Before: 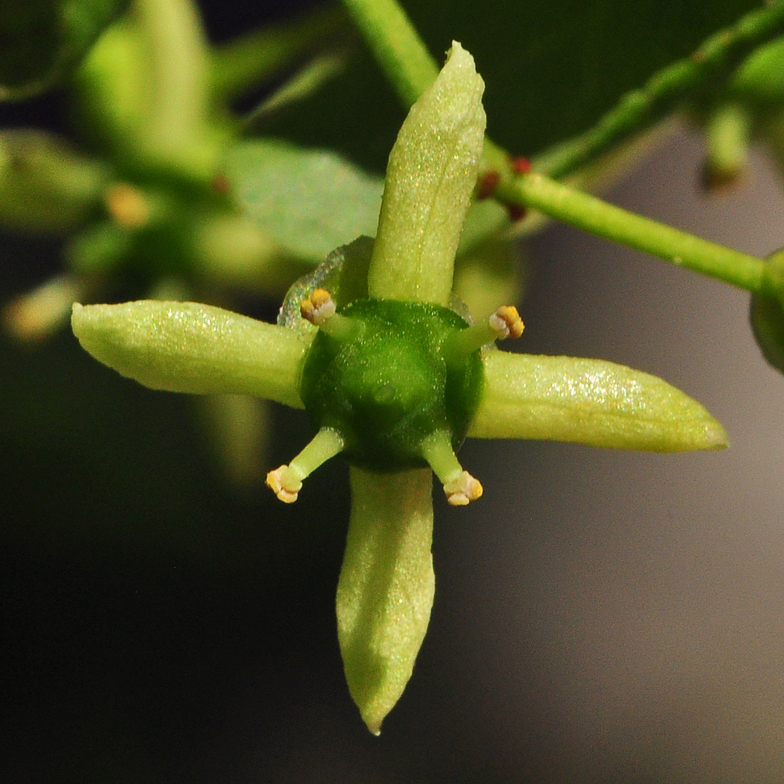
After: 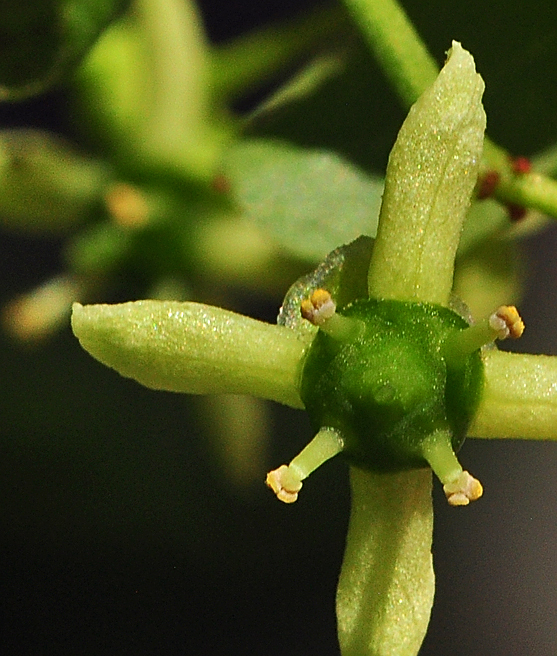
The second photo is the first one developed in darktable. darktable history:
sharpen: on, module defaults
crop: right 28.854%, bottom 16.302%
